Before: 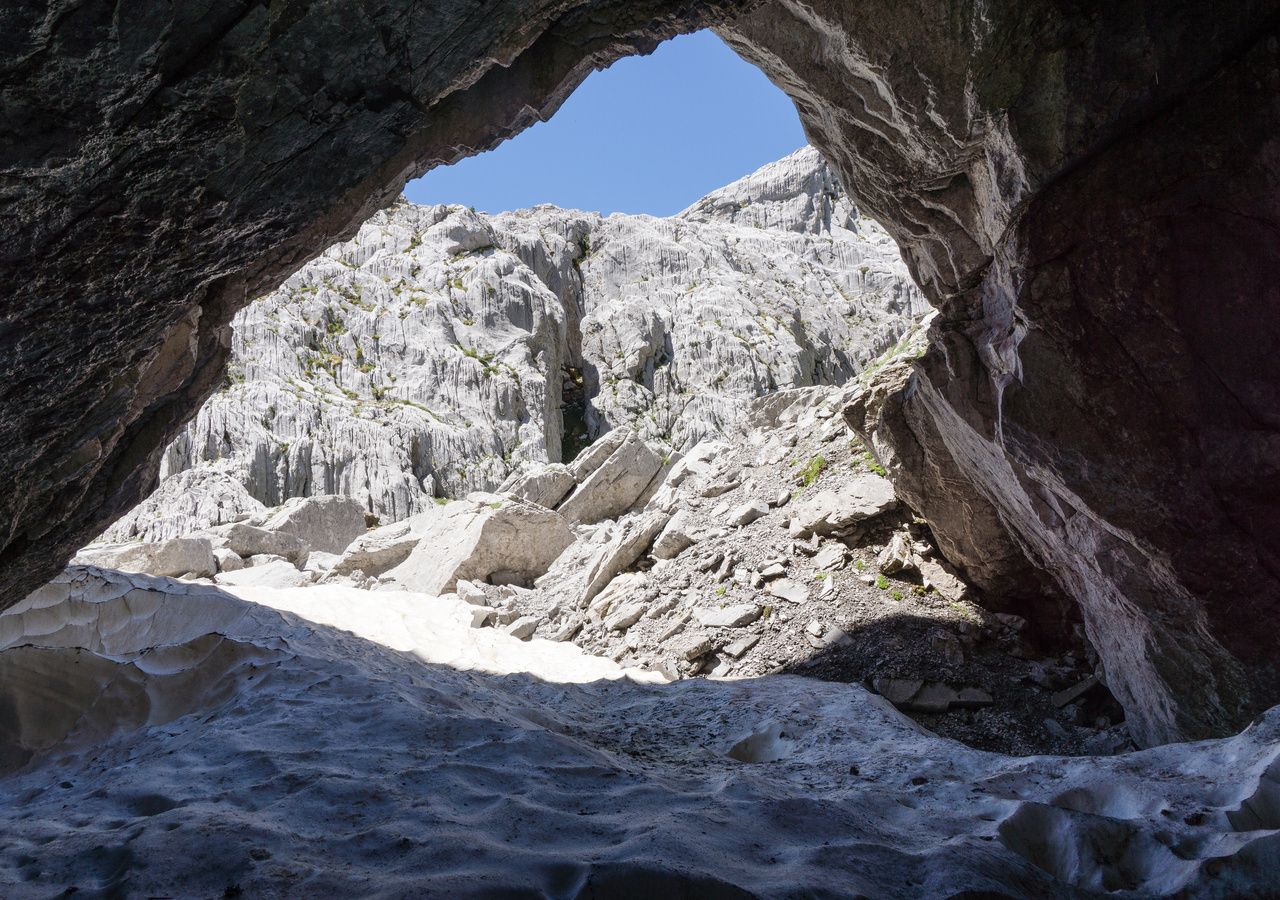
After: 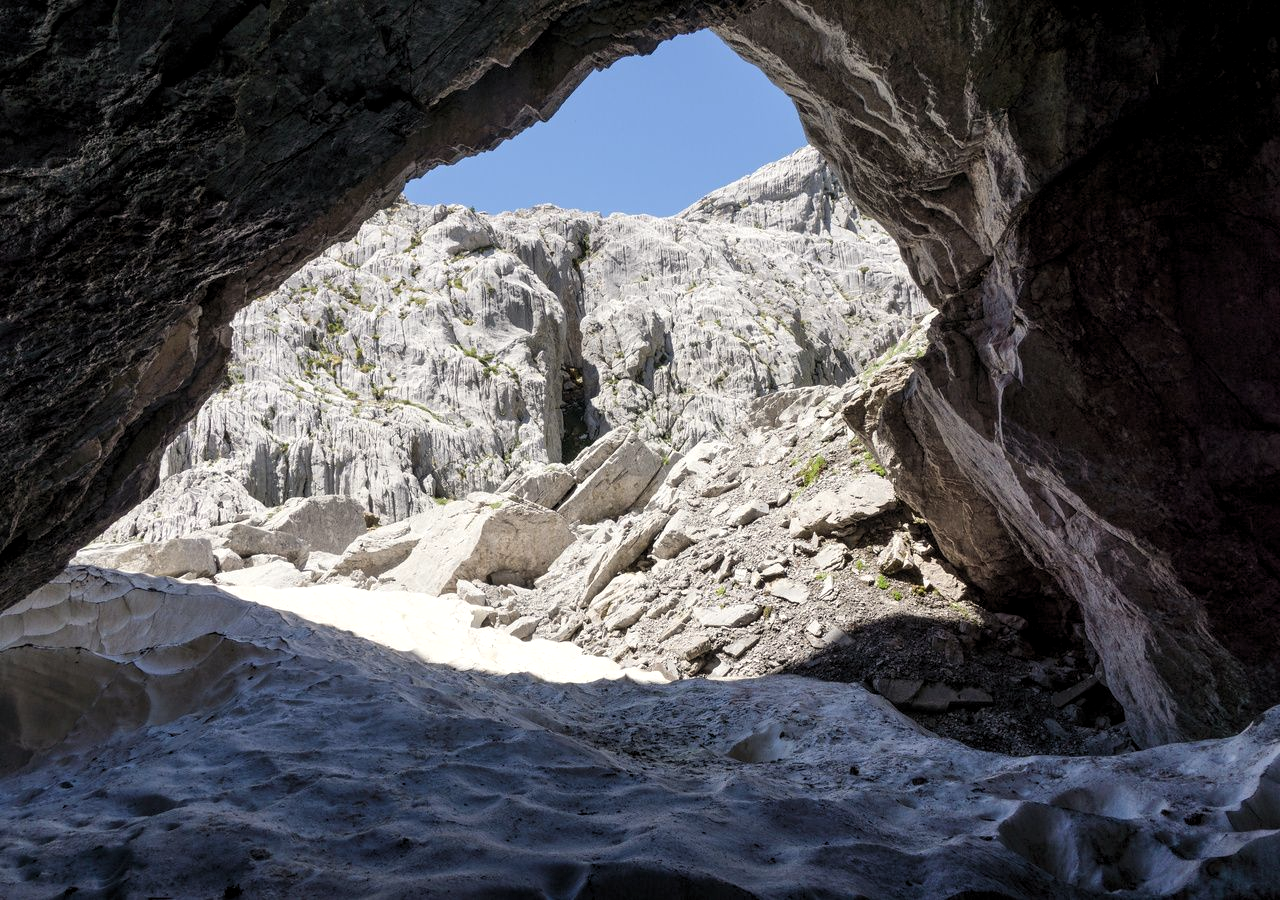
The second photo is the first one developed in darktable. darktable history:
levels: levels [0.031, 0.5, 0.969]
color correction: highlights b* 2.99
